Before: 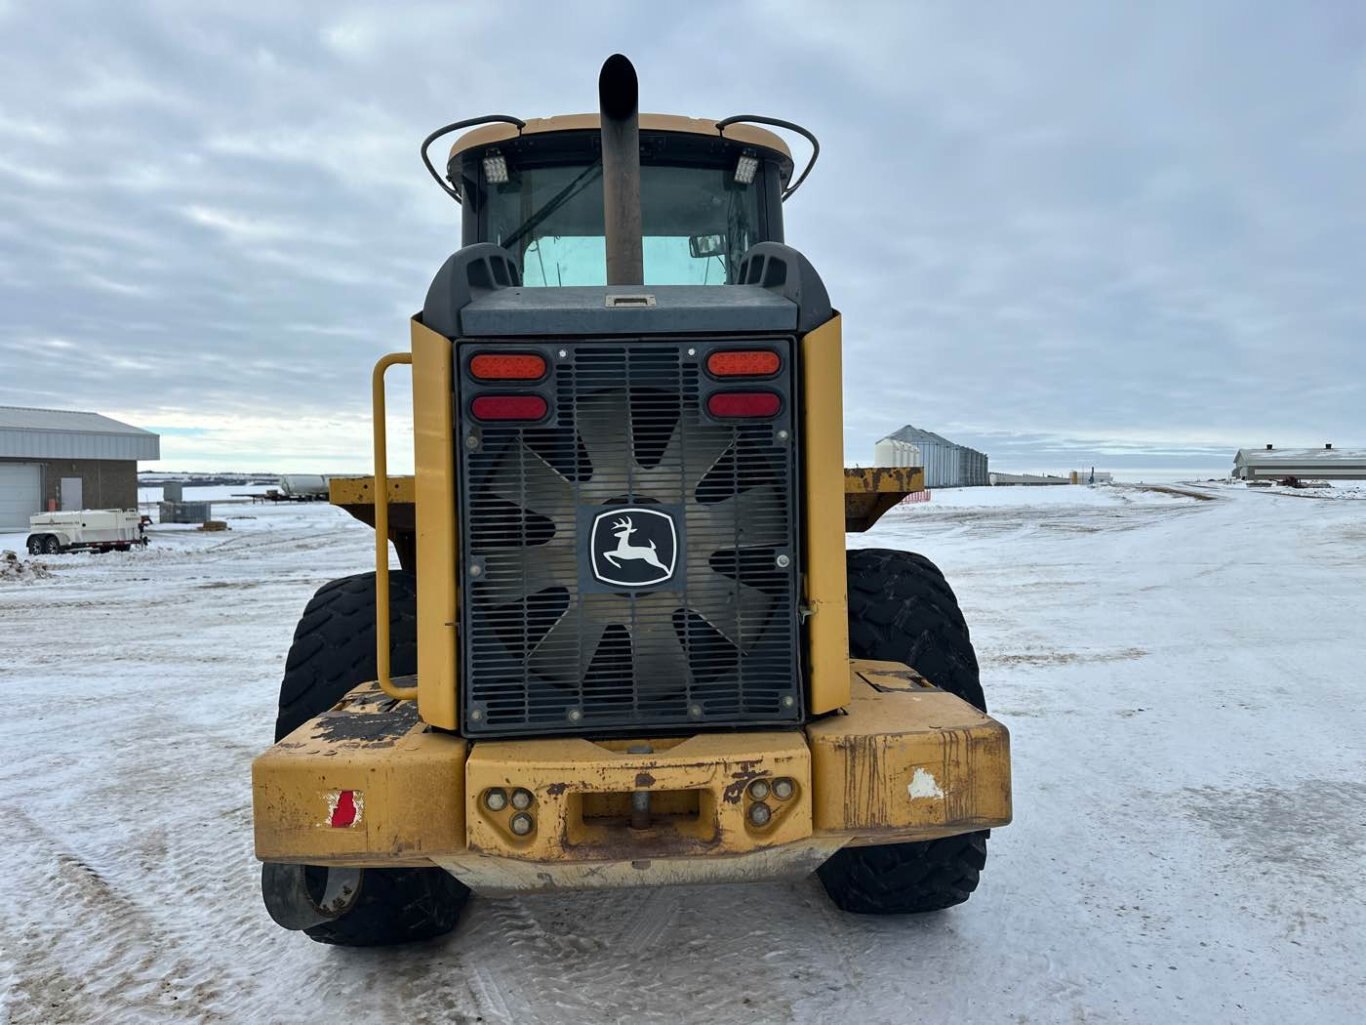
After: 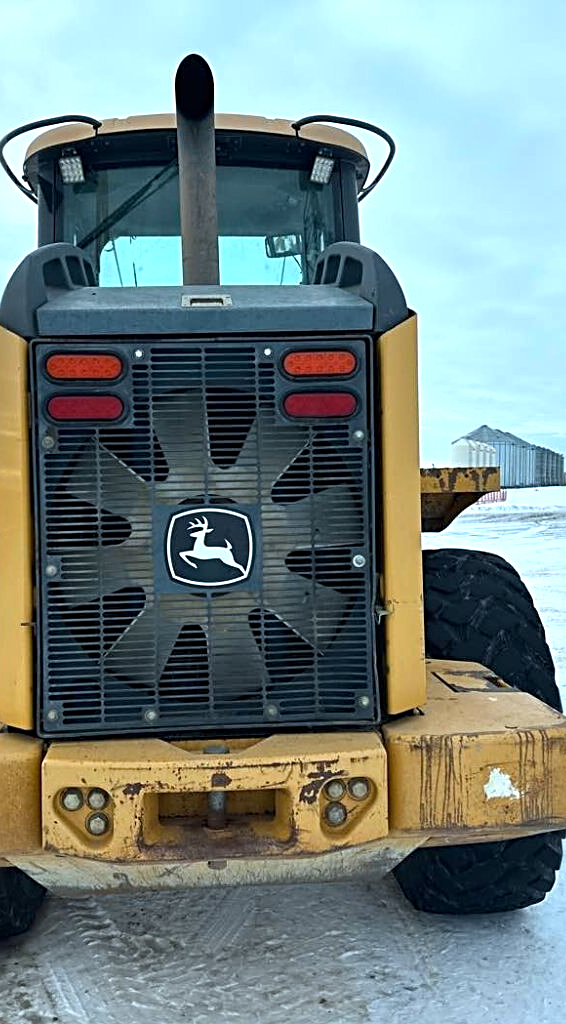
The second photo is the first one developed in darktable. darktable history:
exposure: black level correction 0, exposure 0.499 EV, compensate highlight preservation false
sharpen: radius 2.766
color calibration: output R [1.063, -0.012, -0.003, 0], output G [0, 1.022, 0.021, 0], output B [-0.079, 0.047, 1, 0], illuminant F (fluorescent), F source F9 (Cool White Deluxe 4150 K) – high CRI, x 0.374, y 0.373, temperature 4154.14 K
crop: left 31.111%, right 27.424%
